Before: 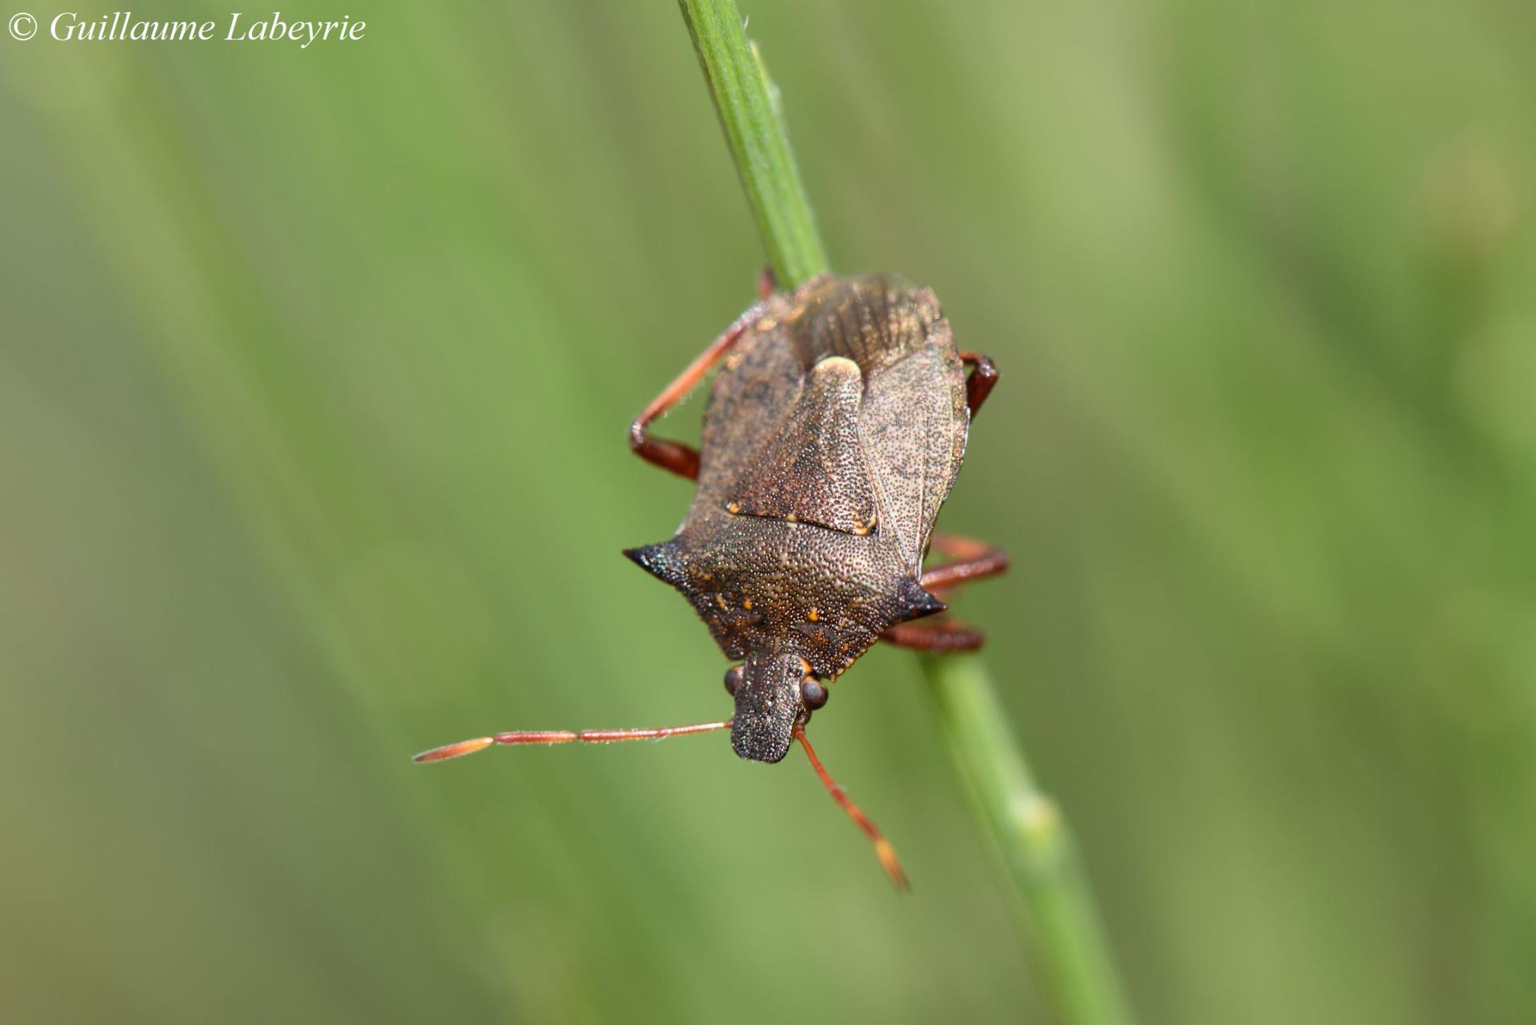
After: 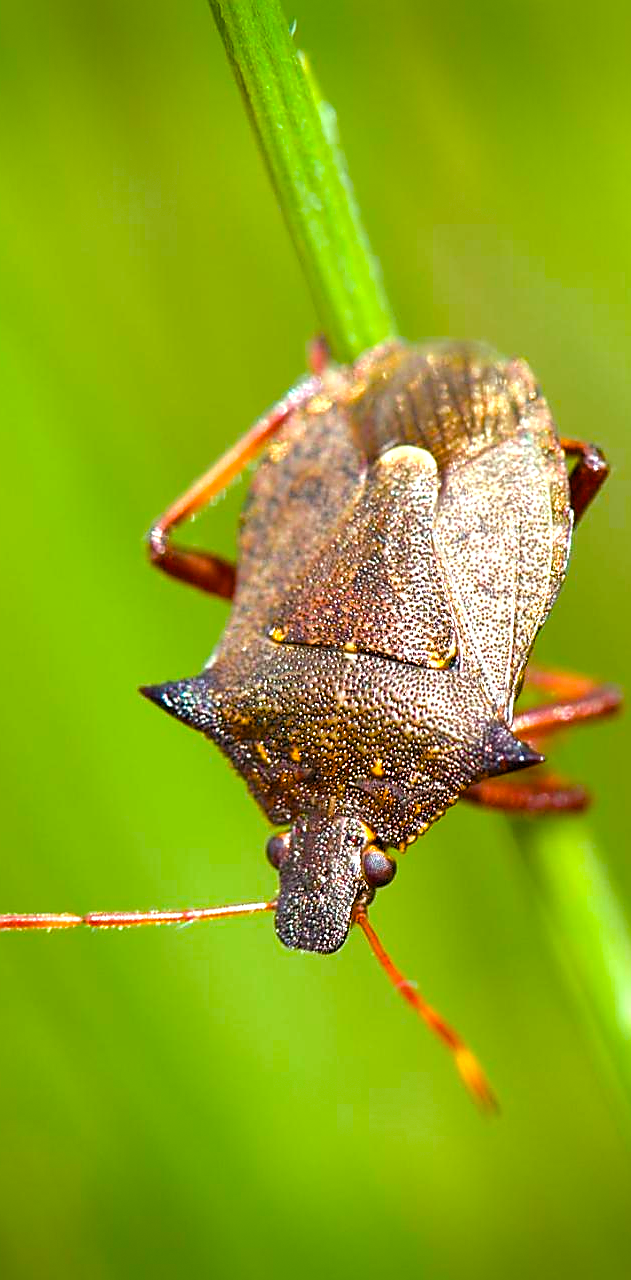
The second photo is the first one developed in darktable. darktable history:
sharpen: radius 1.413, amount 1.238, threshold 0.649
crop: left 33.316%, right 33.782%
color balance rgb: highlights gain › luminance 20.056%, highlights gain › chroma 2.772%, highlights gain › hue 171.31°, shadows fall-off 298.739%, white fulcrum 1.99 EV, highlights fall-off 299.869%, perceptual saturation grading › global saturation 20%, perceptual saturation grading › highlights -14.26%, perceptual saturation grading › shadows 49.949%, mask middle-gray fulcrum 99.794%, global vibrance 20%, contrast gray fulcrum 38.32%
exposure: exposure 0.602 EV, compensate exposure bias true, compensate highlight preservation false
vignetting: fall-off start 100.44%, saturation 0.375, width/height ratio 1.32, dithering 8-bit output
